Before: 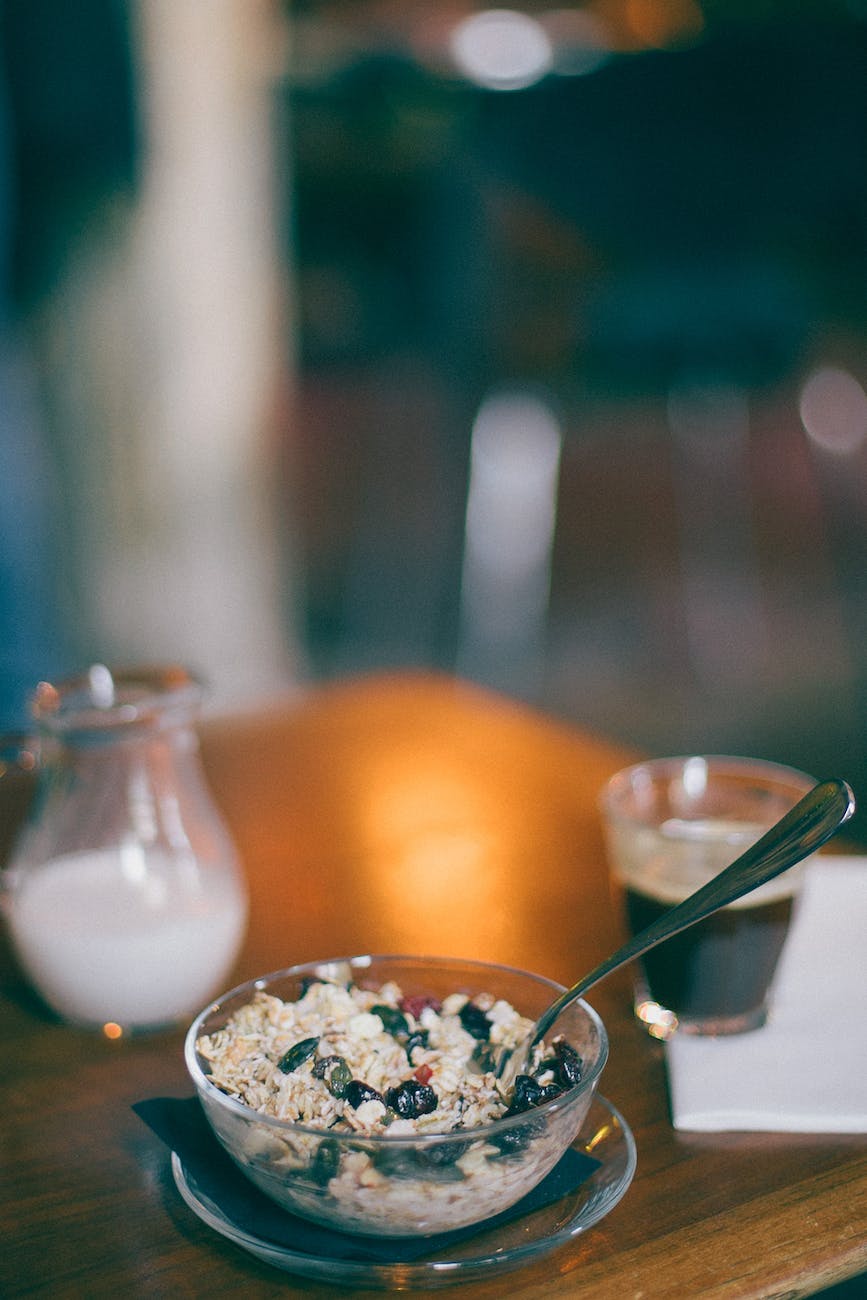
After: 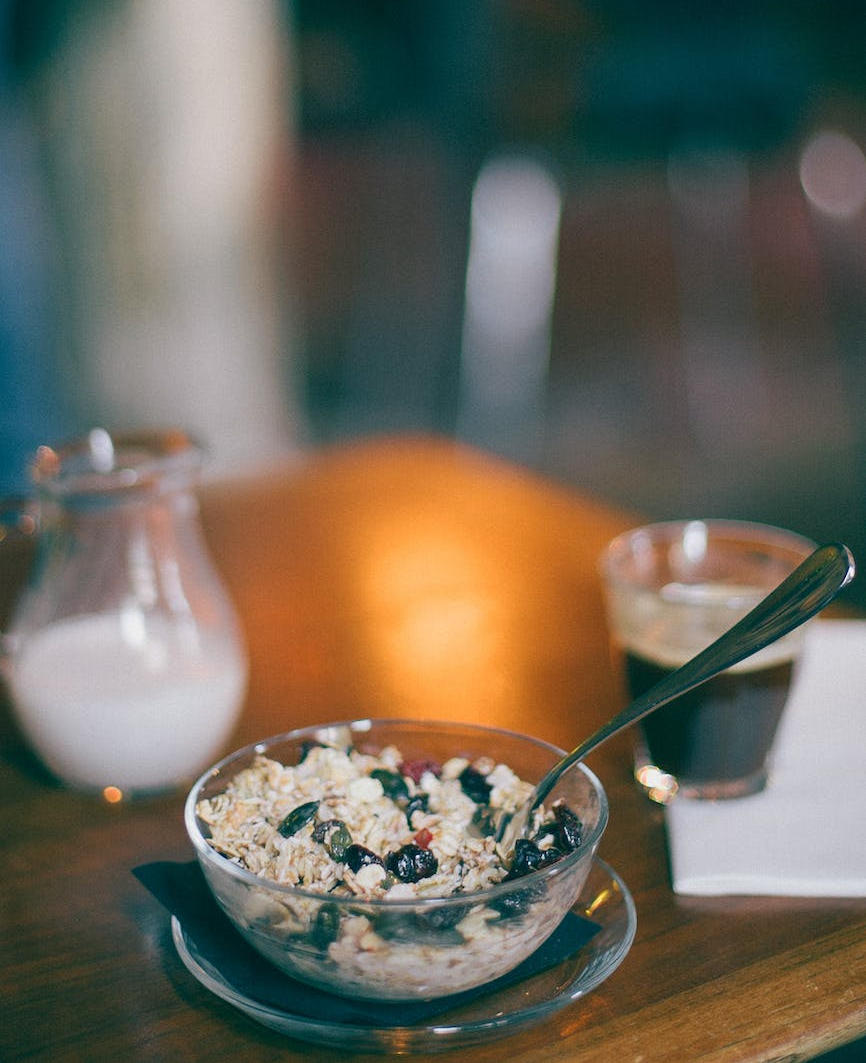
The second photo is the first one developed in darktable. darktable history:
crop and rotate: top 18.191%
